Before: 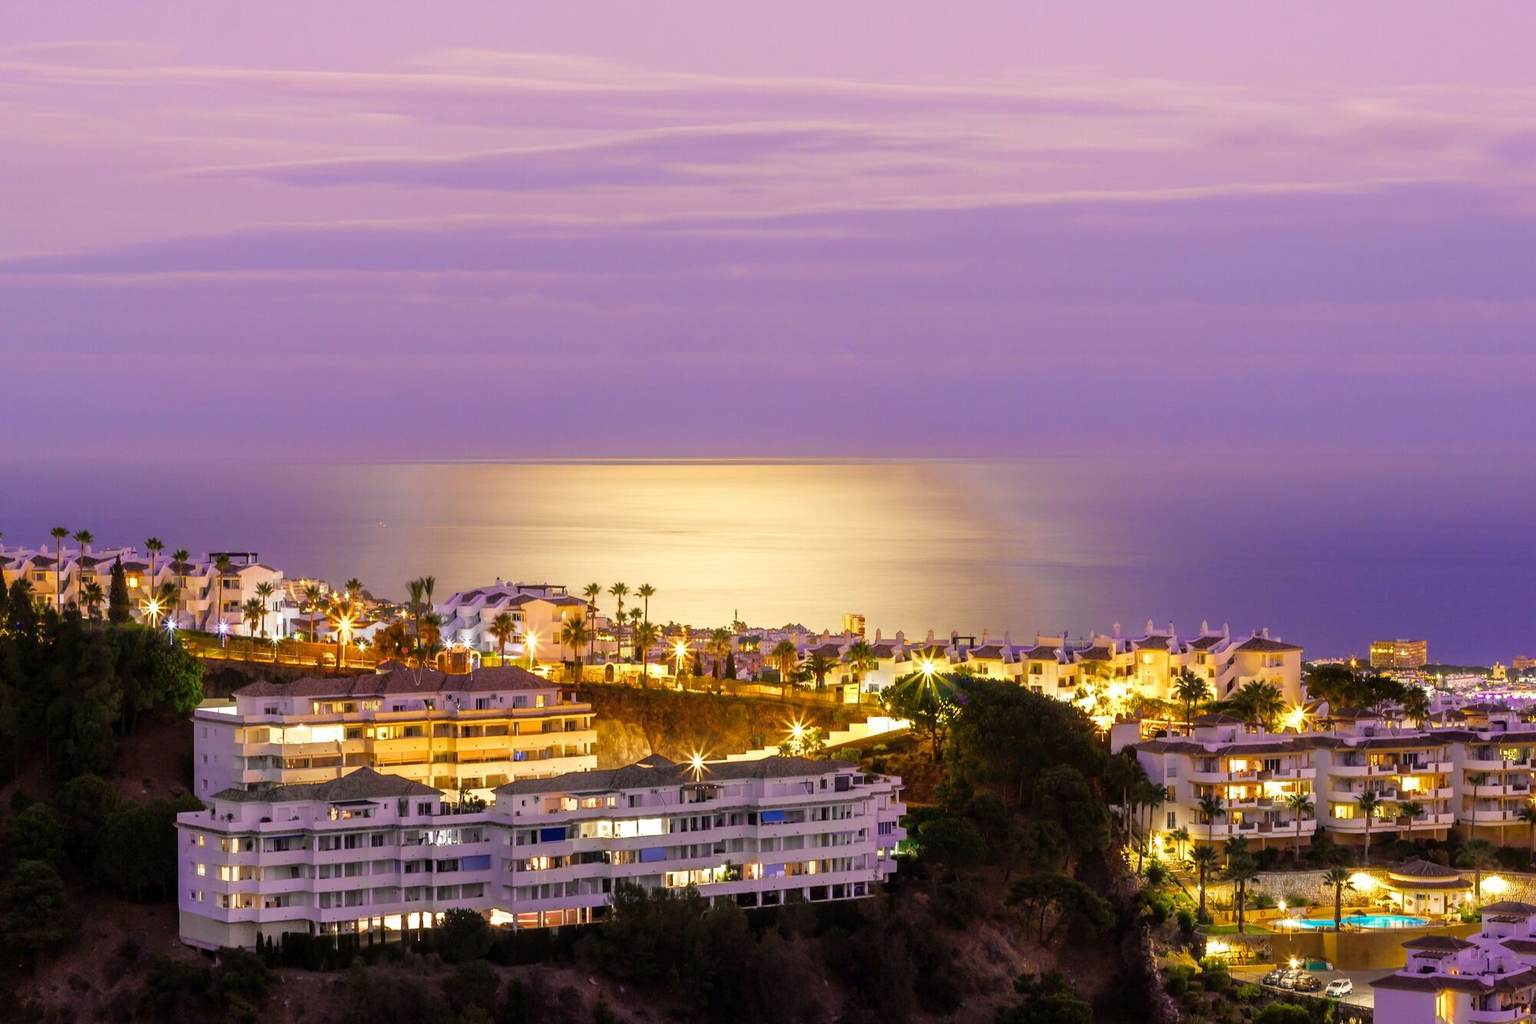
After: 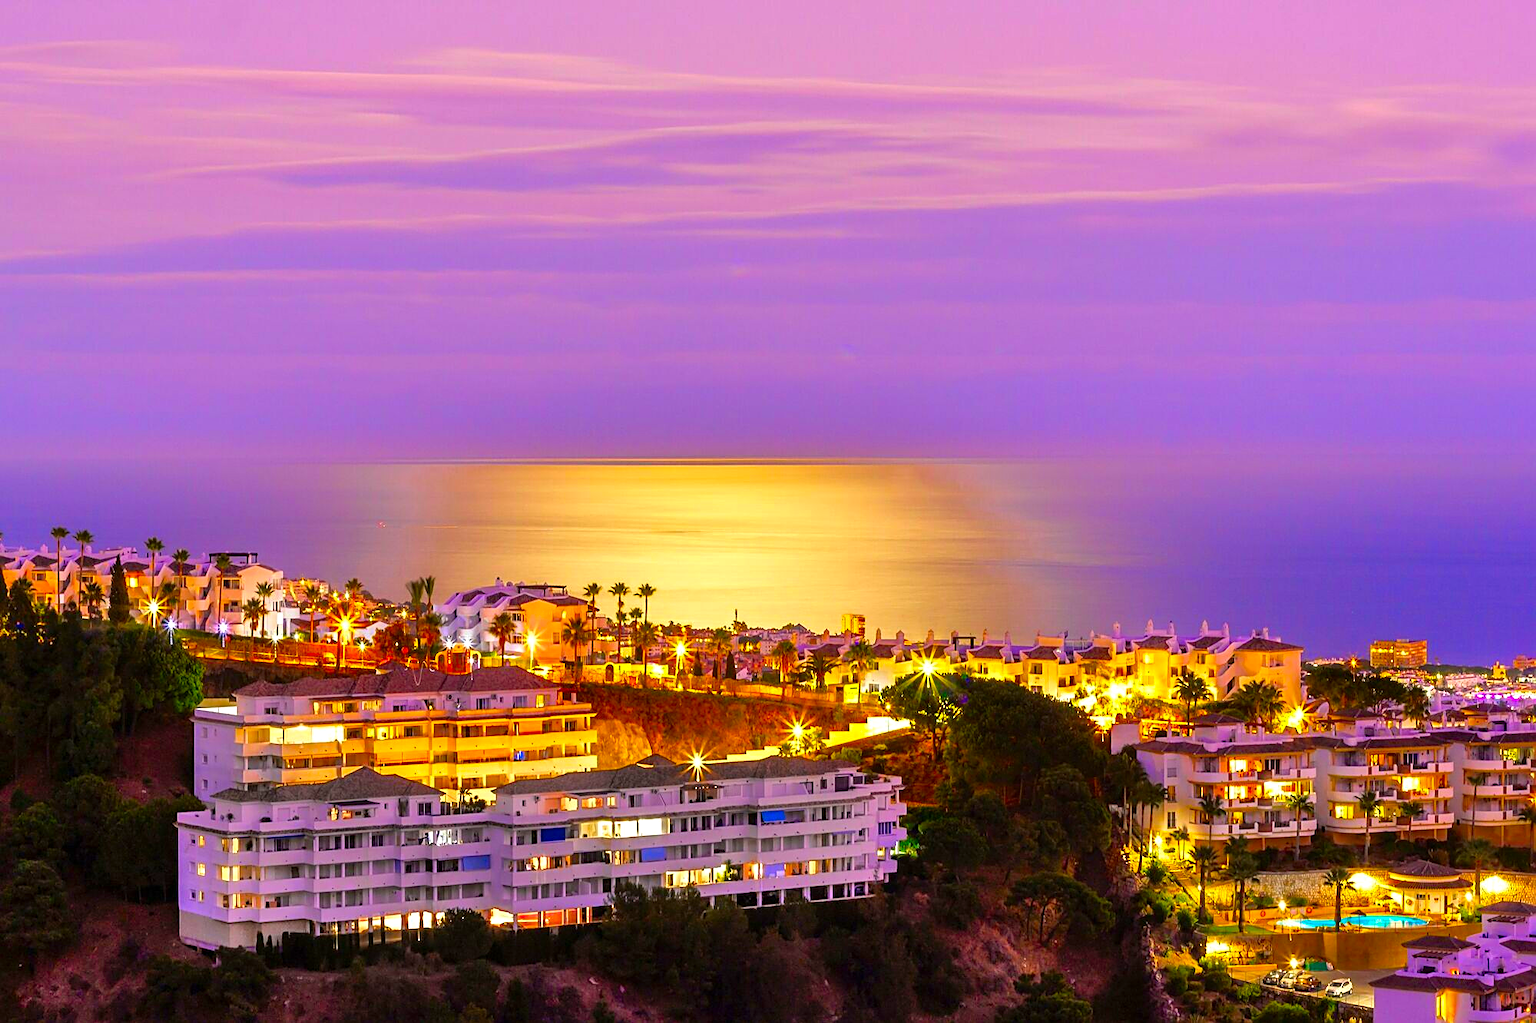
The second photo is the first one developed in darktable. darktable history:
color correction: saturation 1.8
sharpen: on, module defaults
shadows and highlights: shadows 43.71, white point adjustment -1.46, soften with gaussian
exposure: exposure 0.2 EV, compensate highlight preservation false
